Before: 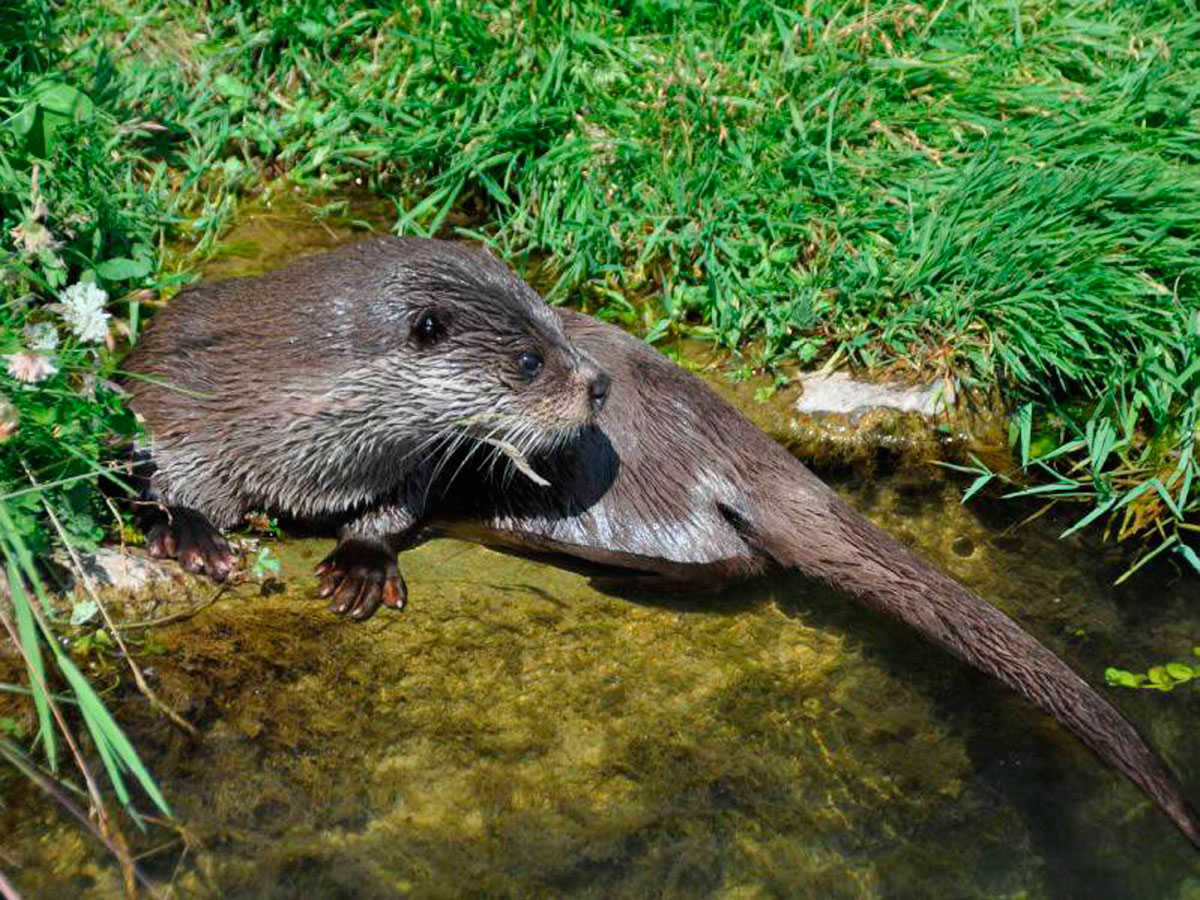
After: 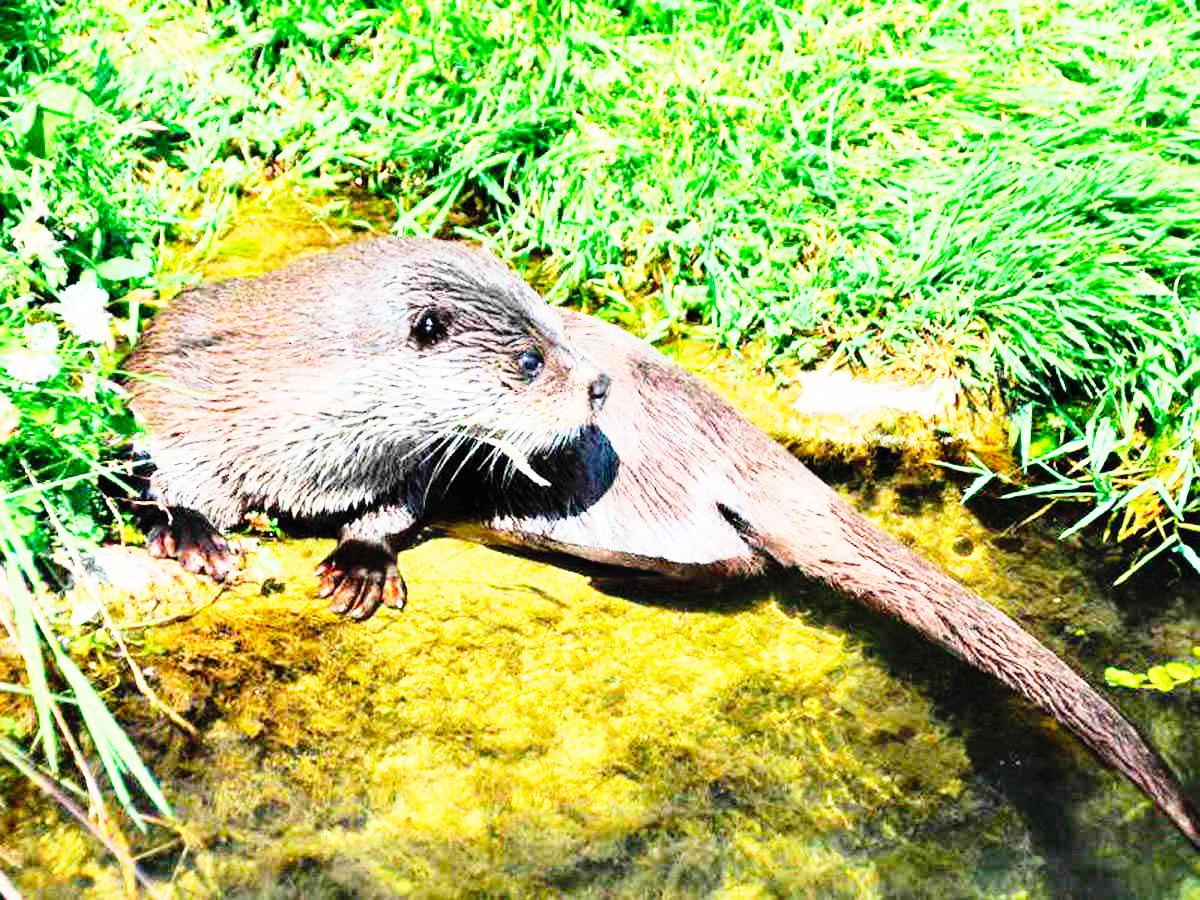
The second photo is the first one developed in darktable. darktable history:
base curve: curves: ch0 [(0, 0) (0.012, 0.01) (0.073, 0.168) (0.31, 0.711) (0.645, 0.957) (1, 1)], preserve colors none
tone equalizer: -7 EV 0.162 EV, -6 EV 0.582 EV, -5 EV 1.11 EV, -4 EV 1.32 EV, -3 EV 1.18 EV, -2 EV 0.6 EV, -1 EV 0.155 EV, edges refinement/feathering 500, mask exposure compensation -1.57 EV, preserve details no
contrast brightness saturation: brightness 0.09, saturation 0.194
